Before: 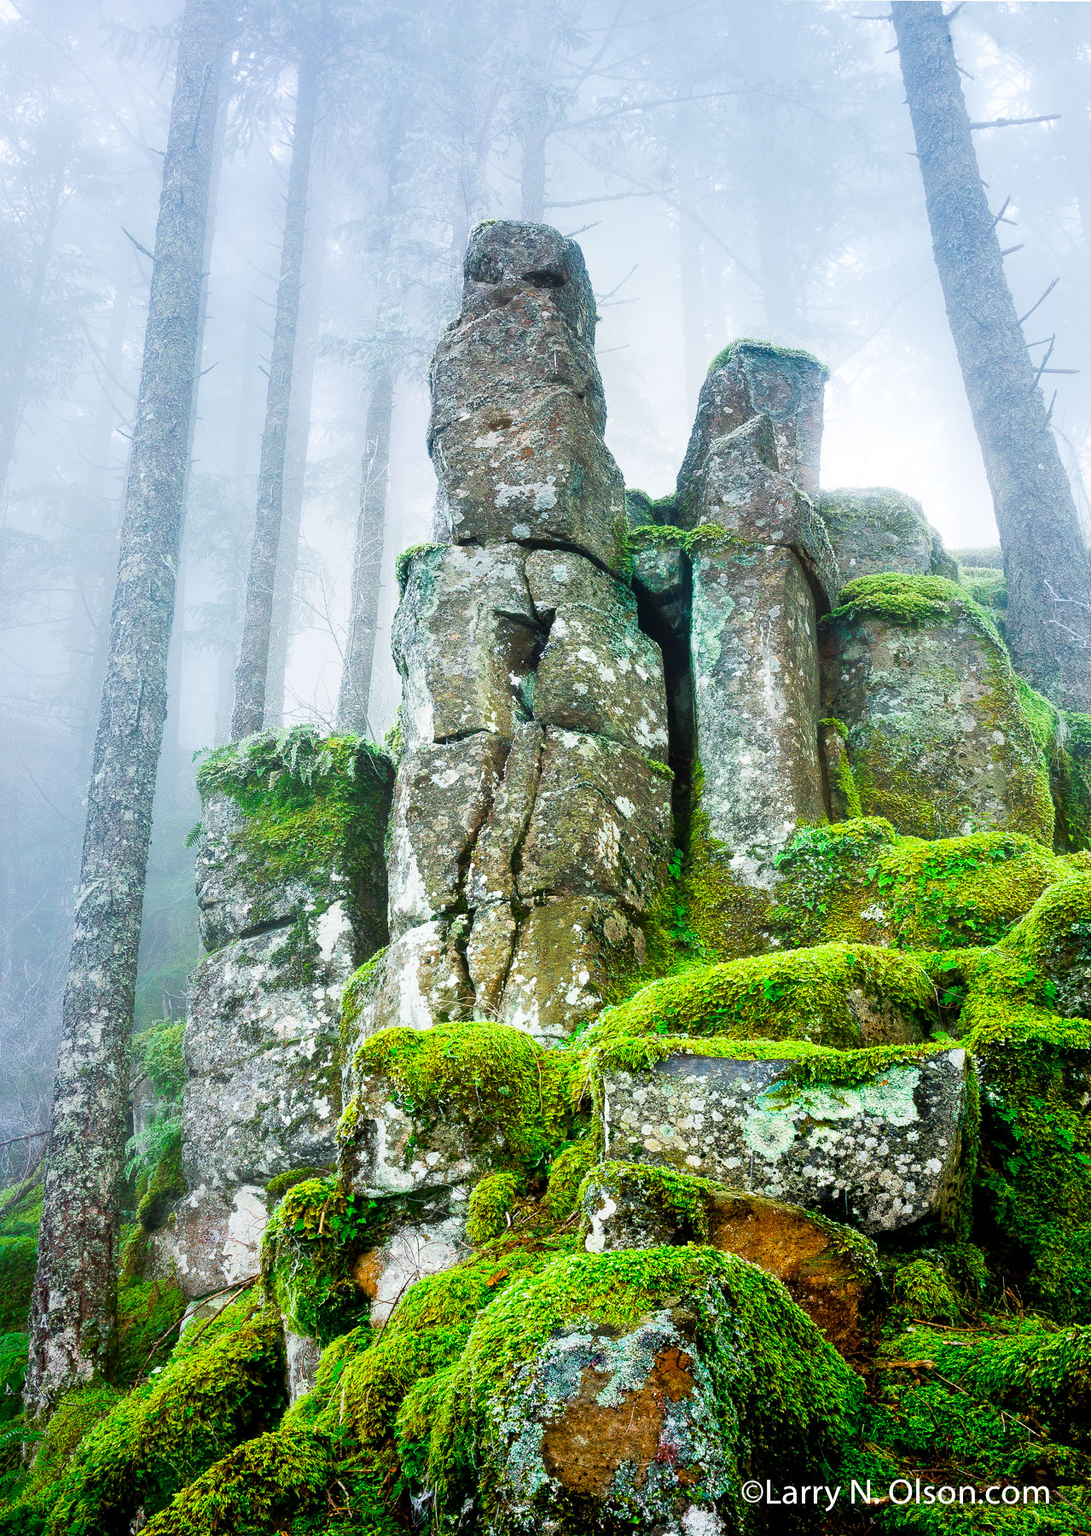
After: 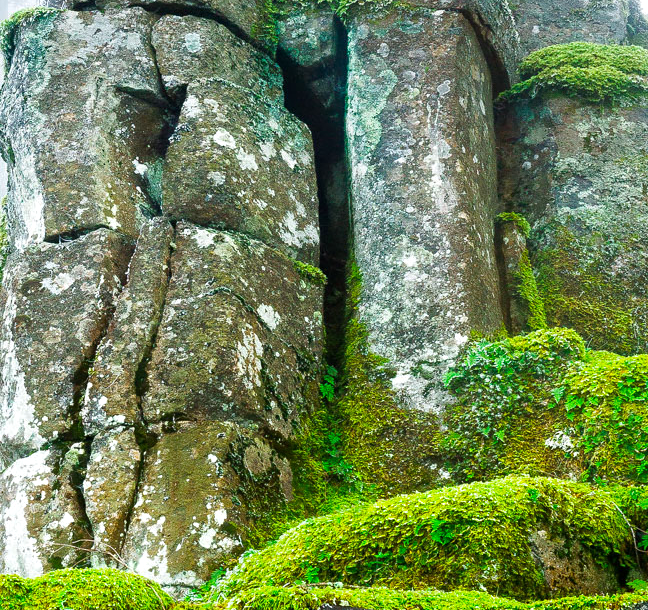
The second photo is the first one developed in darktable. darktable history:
haze removal: compatibility mode true, adaptive false
crop: left 36.343%, top 34.982%, right 12.989%, bottom 31.112%
tone equalizer: -8 EV -0.001 EV, -7 EV 0.001 EV, -6 EV -0.002 EV, -5 EV -0.016 EV, -4 EV -0.084 EV, -3 EV -0.209 EV, -2 EV -0.251 EV, -1 EV 0.094 EV, +0 EV 0.328 EV, edges refinement/feathering 500, mask exposure compensation -1.57 EV, preserve details no
